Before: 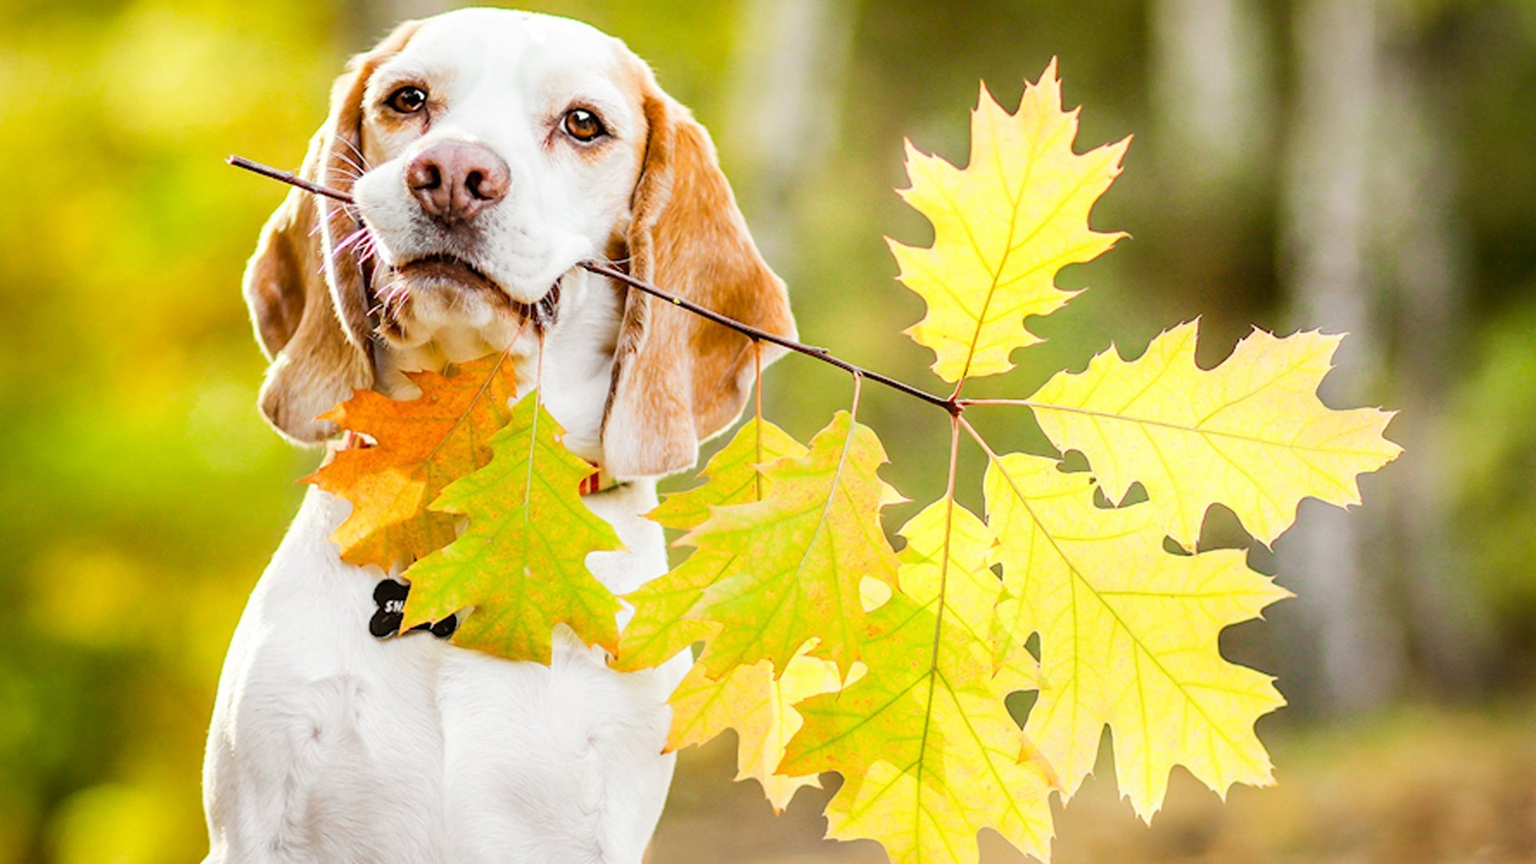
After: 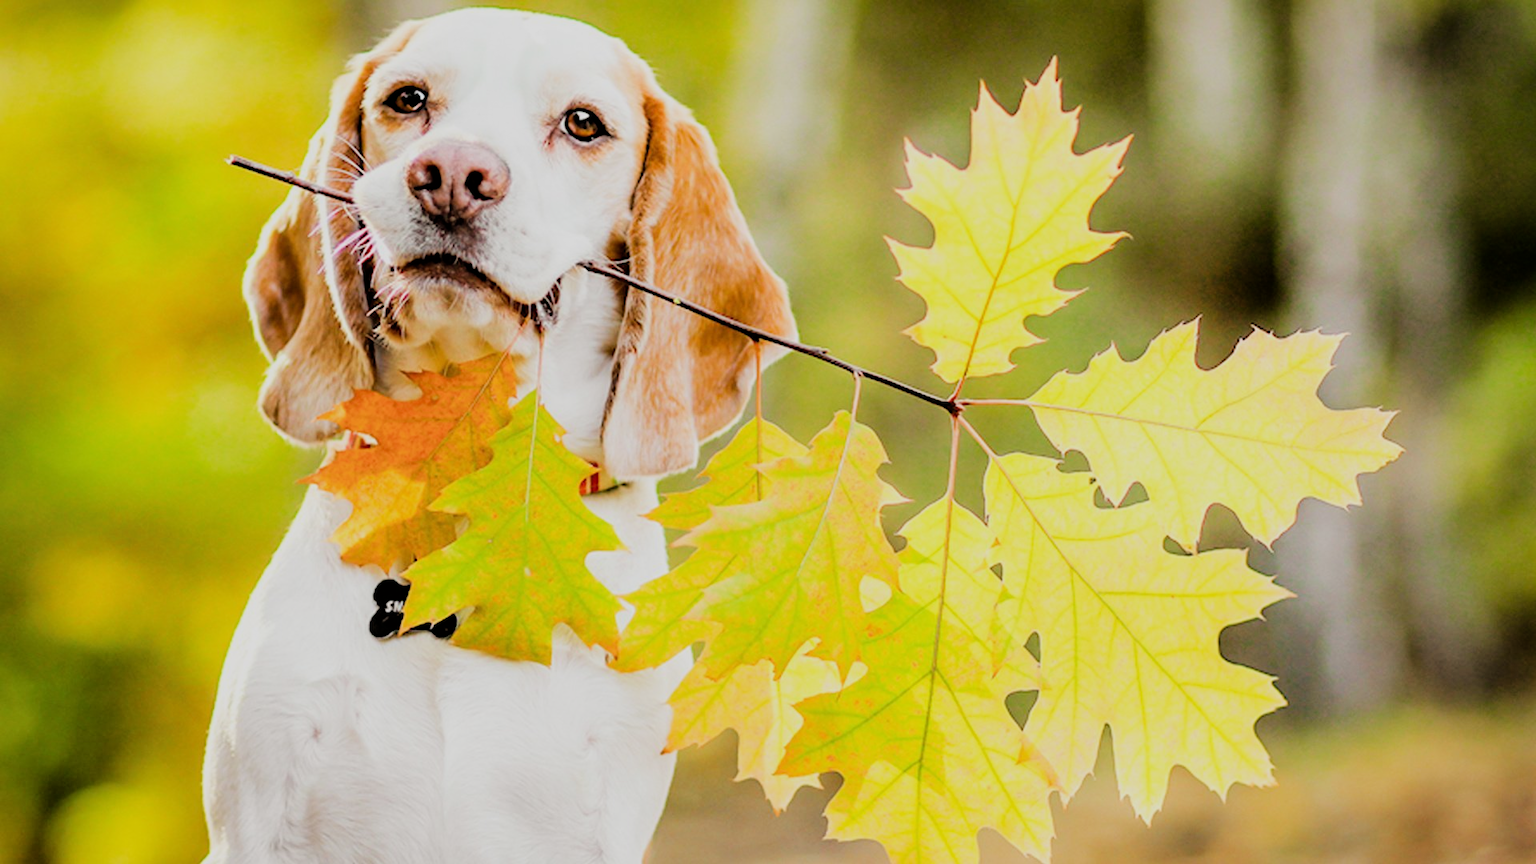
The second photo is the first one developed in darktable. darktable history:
filmic rgb: black relative exposure -4.39 EV, white relative exposure 5.04 EV, hardness 2.2, latitude 39.65%, contrast 1.153, highlights saturation mix 11.24%, shadows ↔ highlights balance 0.834%, contrast in shadows safe
